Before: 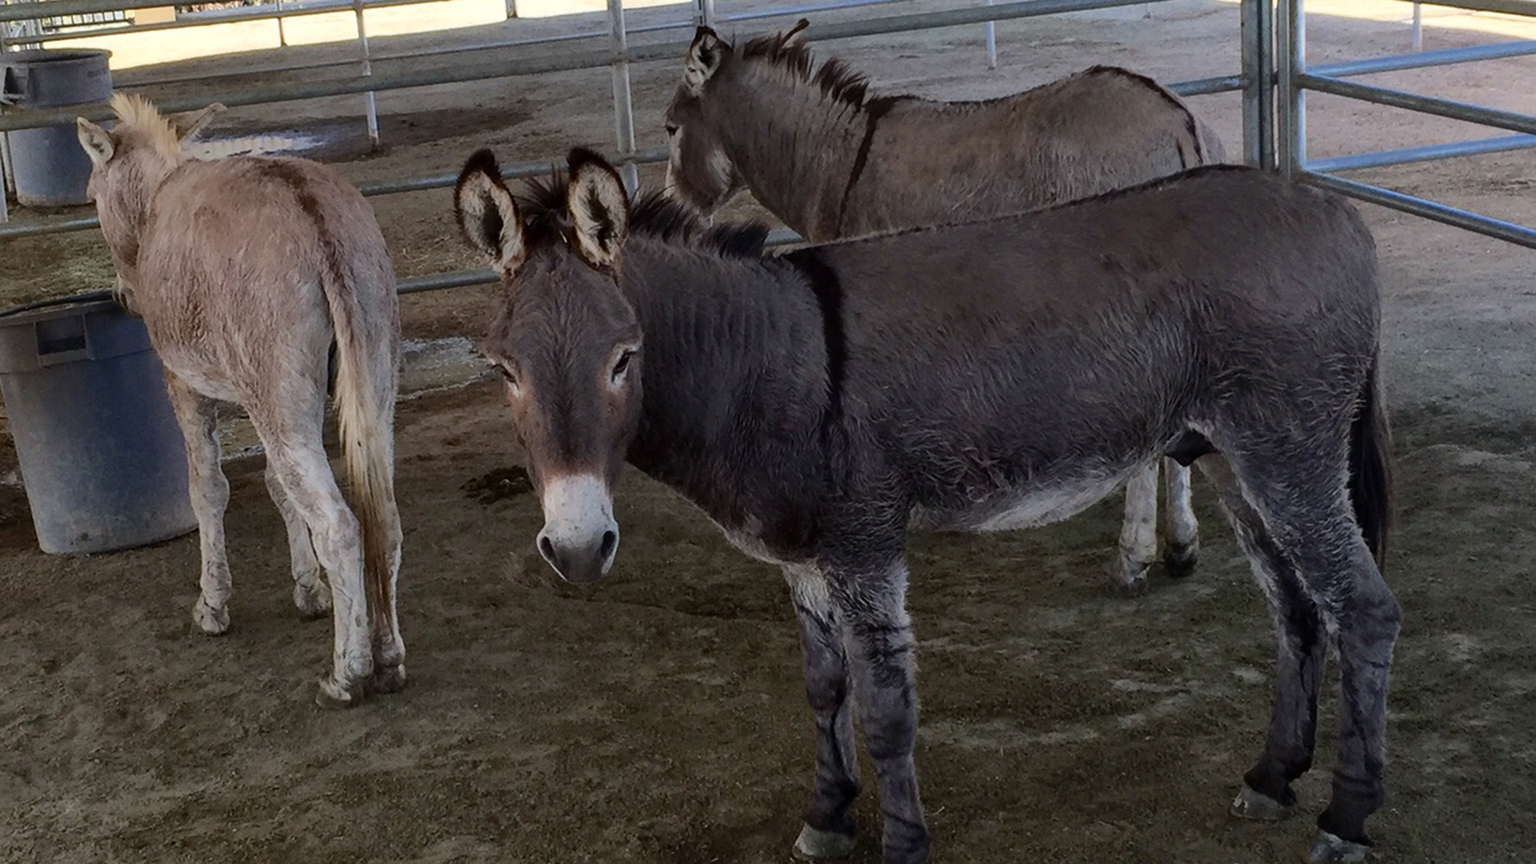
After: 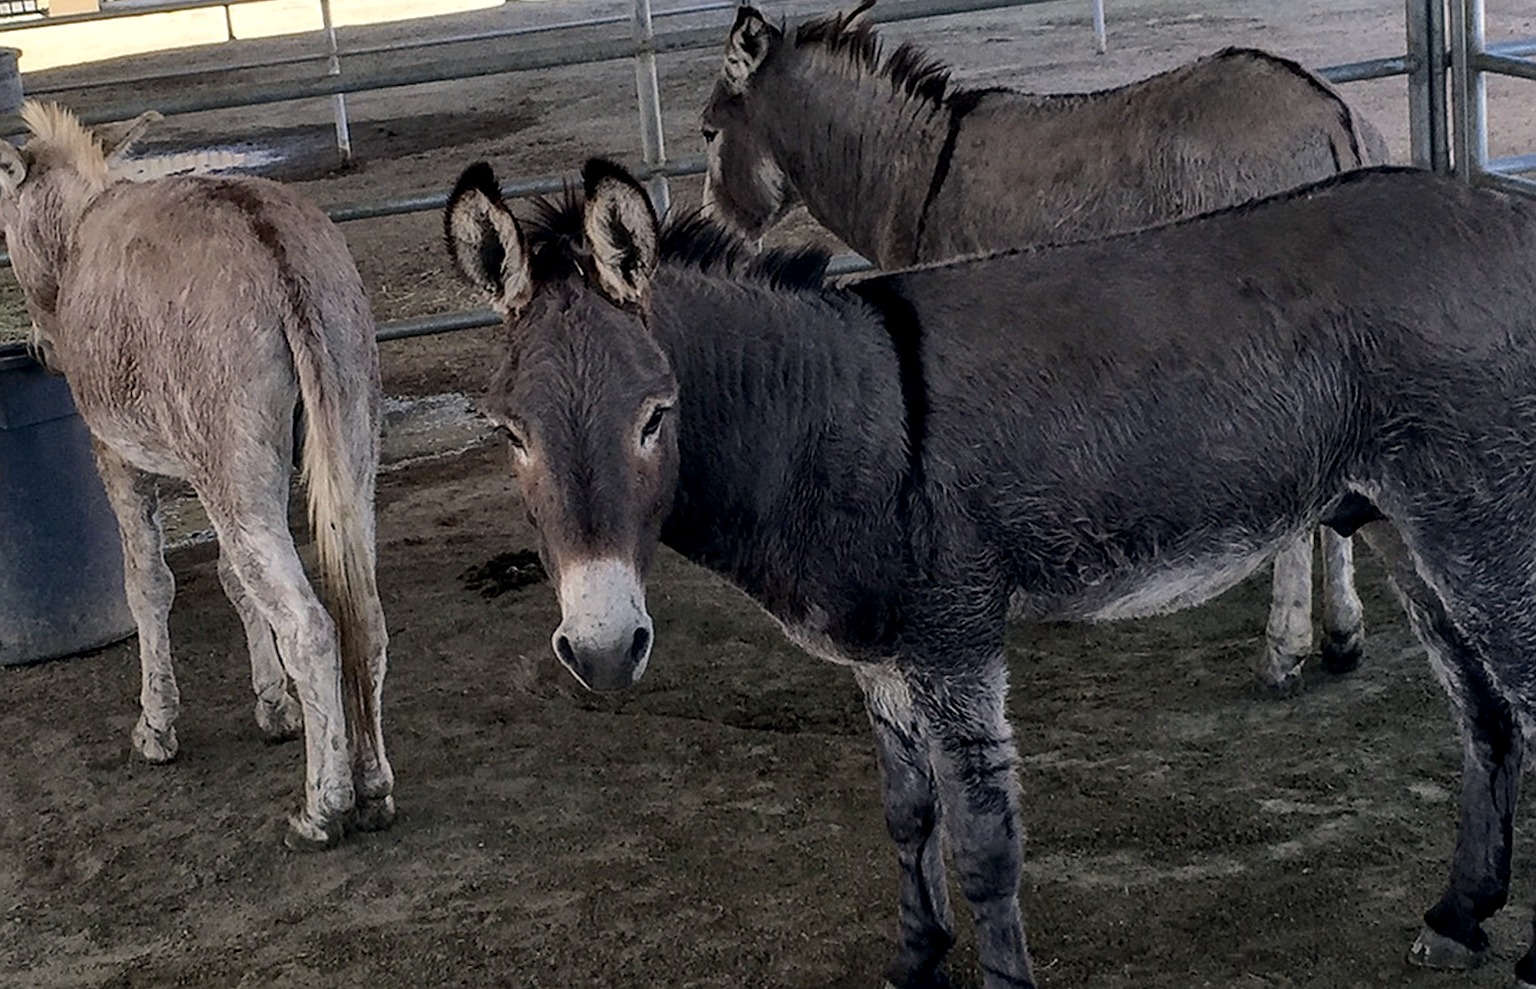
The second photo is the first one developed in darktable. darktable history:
local contrast: detail 130%
color correction: highlights a* 2.9, highlights b* 4.99, shadows a* -2.44, shadows b* -4.85, saturation 0.816
crop and rotate: angle 0.946°, left 4.487%, top 1.18%, right 11.518%, bottom 2.573%
sharpen: on, module defaults
